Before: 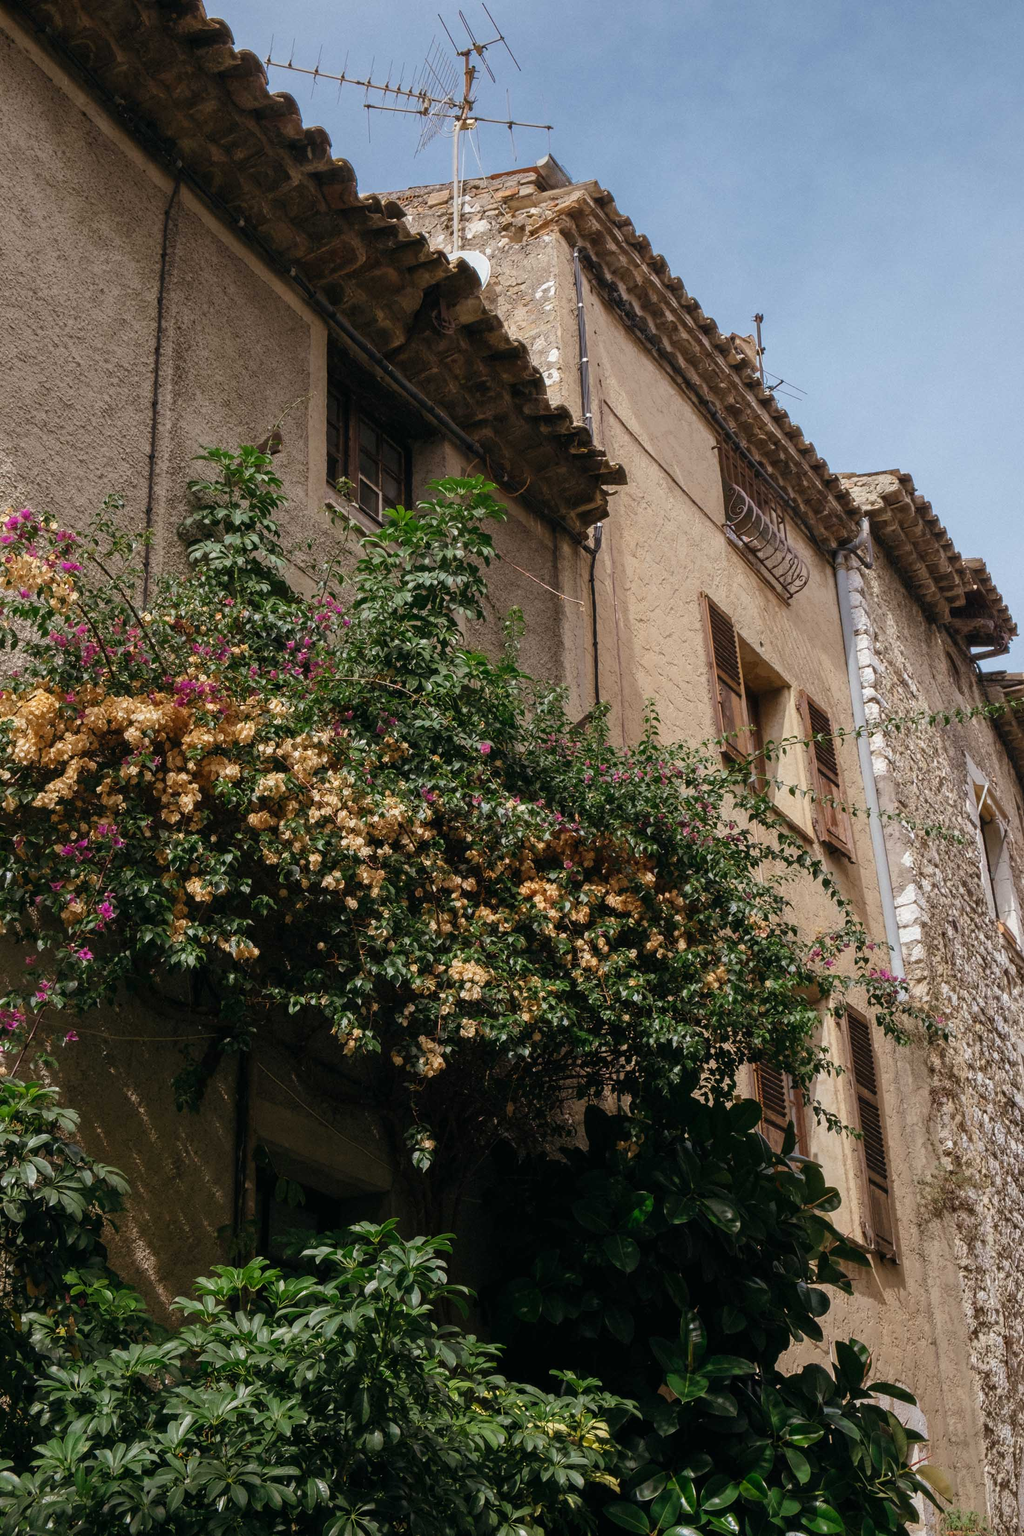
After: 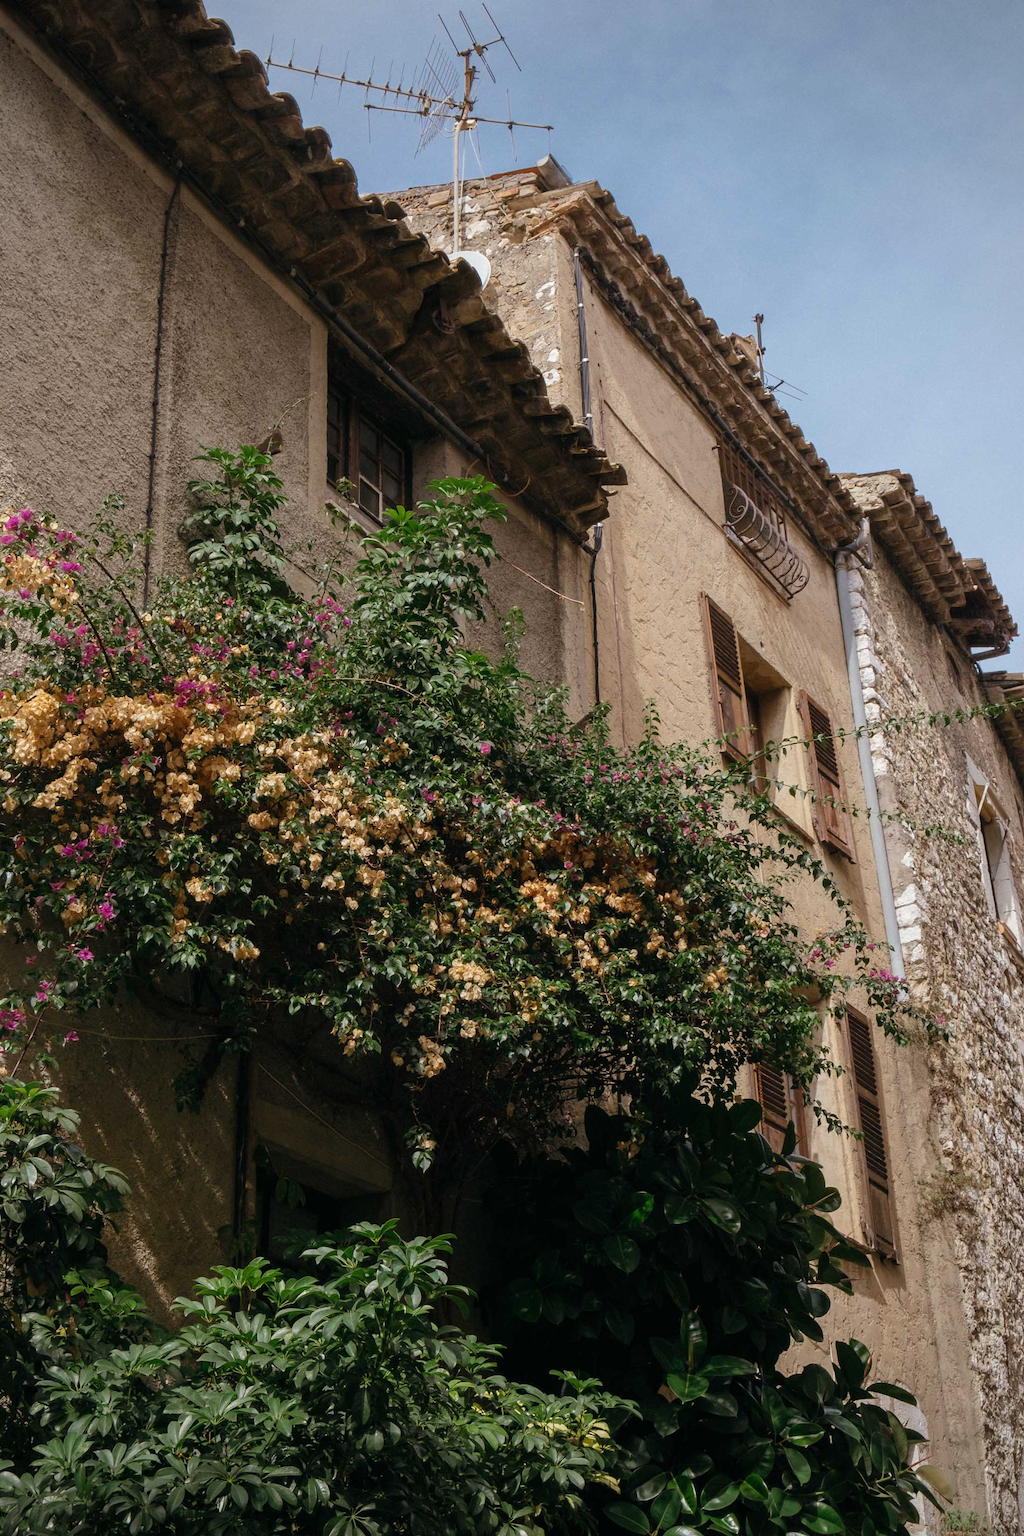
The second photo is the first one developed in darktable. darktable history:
vignetting: brightness -0.186, saturation -0.308, unbound false
